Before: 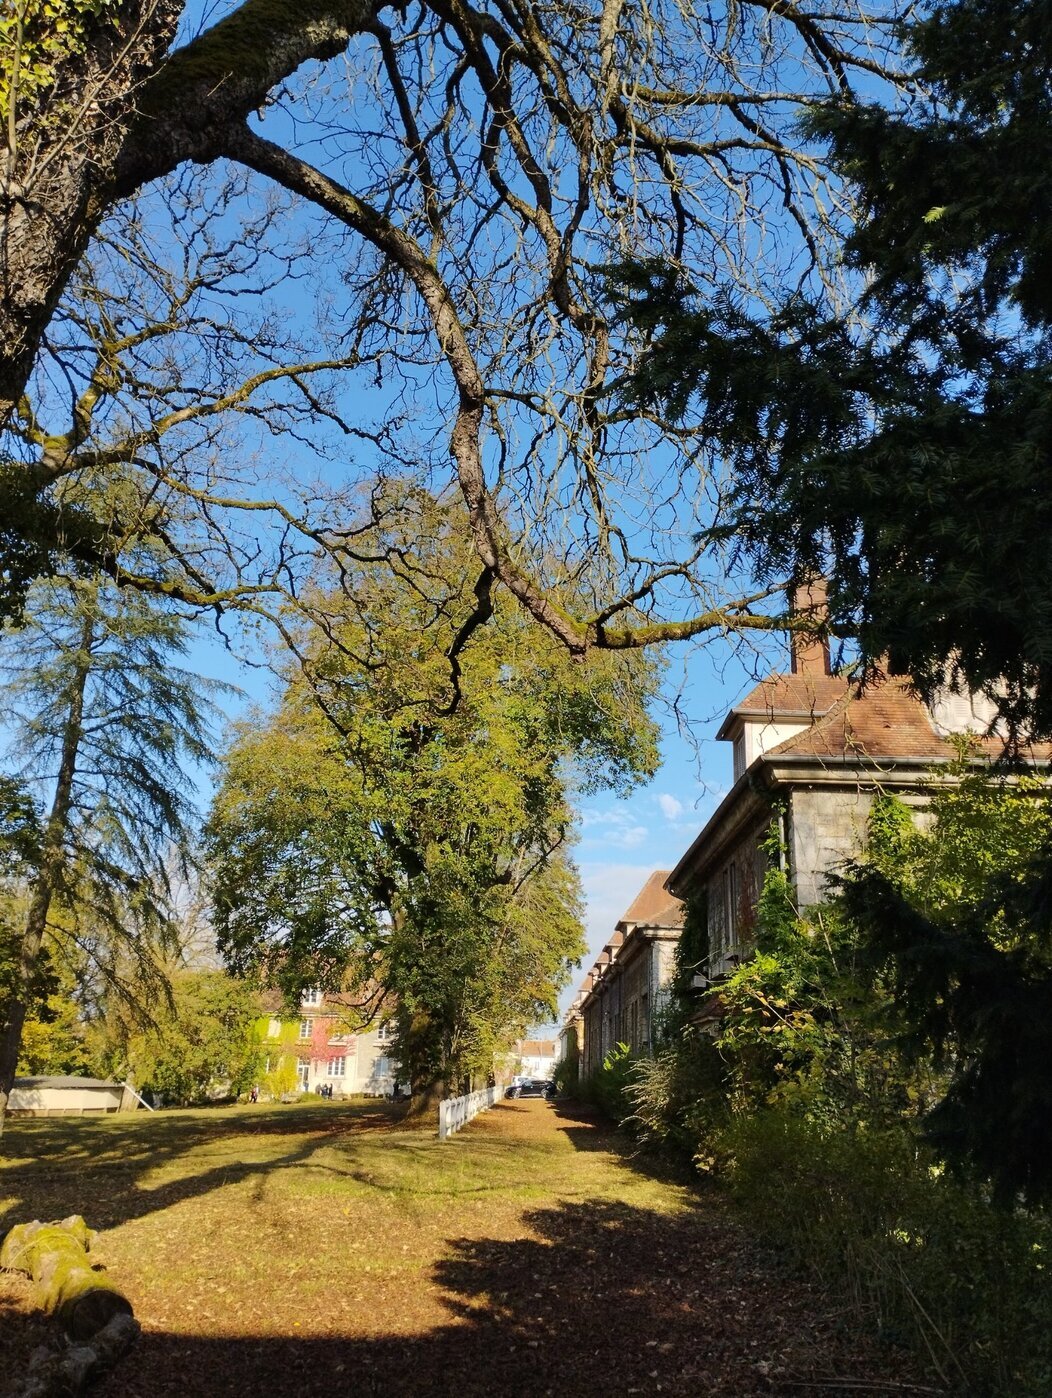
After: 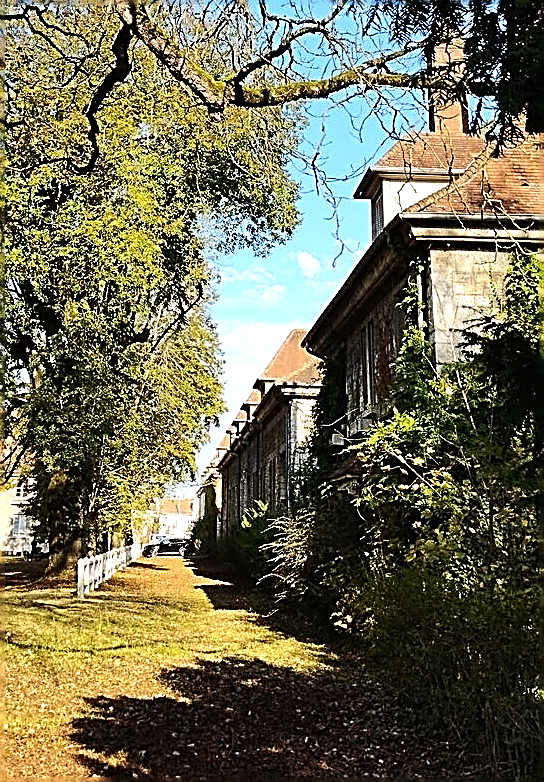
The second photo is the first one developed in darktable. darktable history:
crop: left 34.479%, top 38.822%, right 13.718%, bottom 5.172%
sharpen: amount 1.861
tone equalizer: -8 EV -0.75 EV, -7 EV -0.7 EV, -6 EV -0.6 EV, -5 EV -0.4 EV, -3 EV 0.4 EV, -2 EV 0.6 EV, -1 EV 0.7 EV, +0 EV 0.75 EV, edges refinement/feathering 500, mask exposure compensation -1.57 EV, preserve details no
